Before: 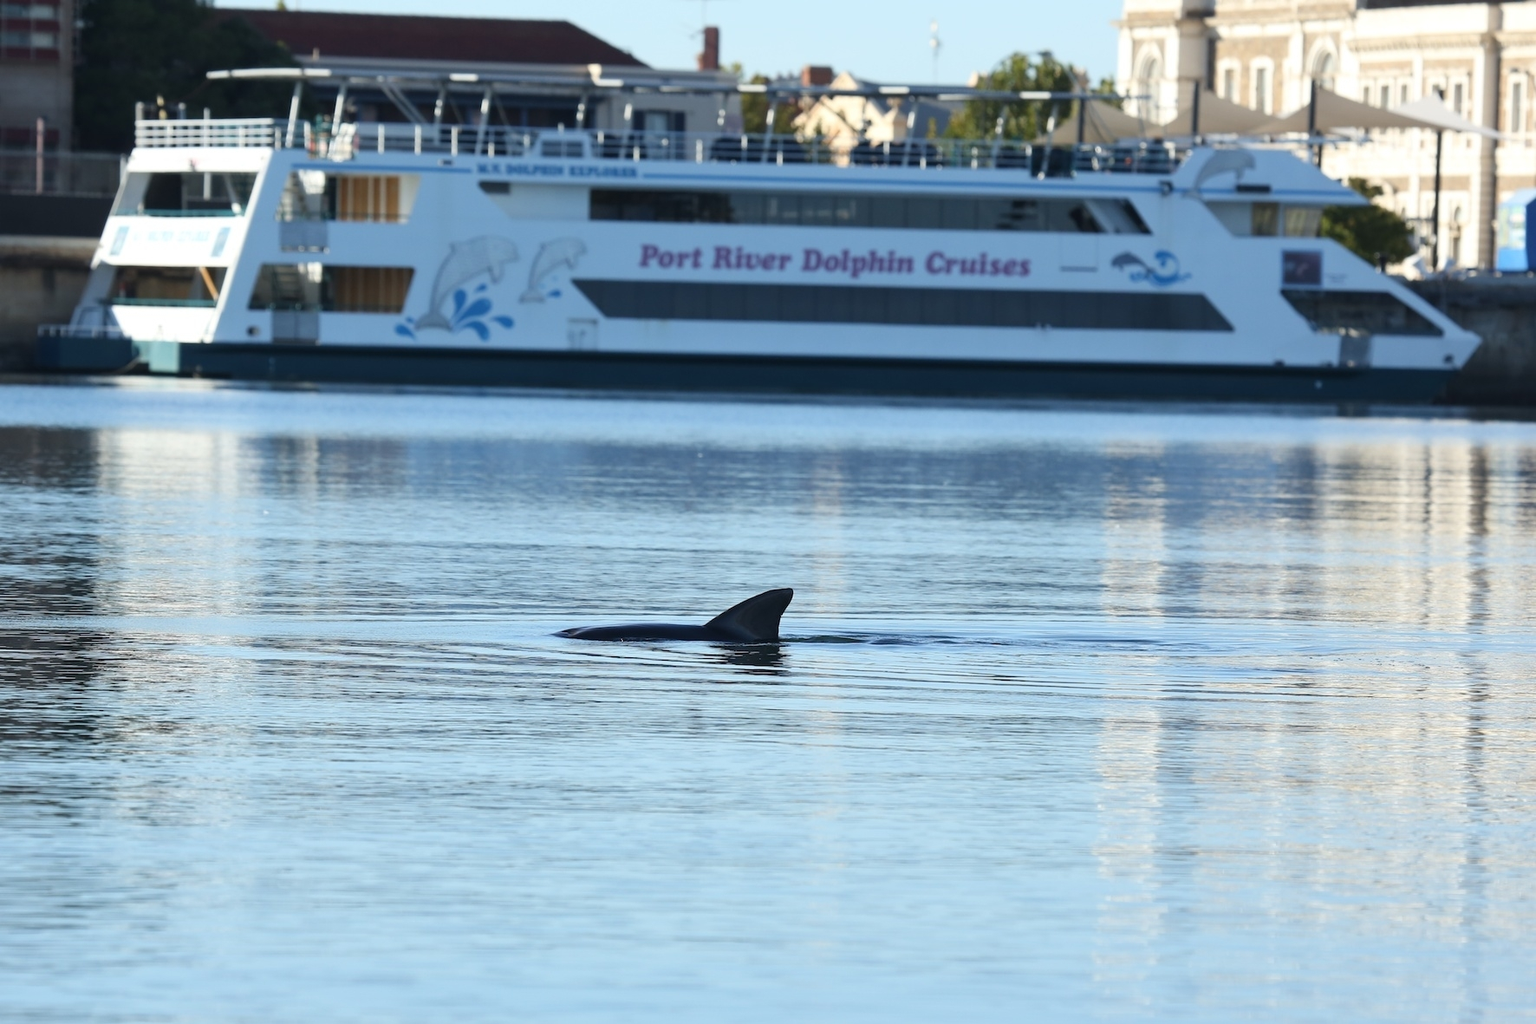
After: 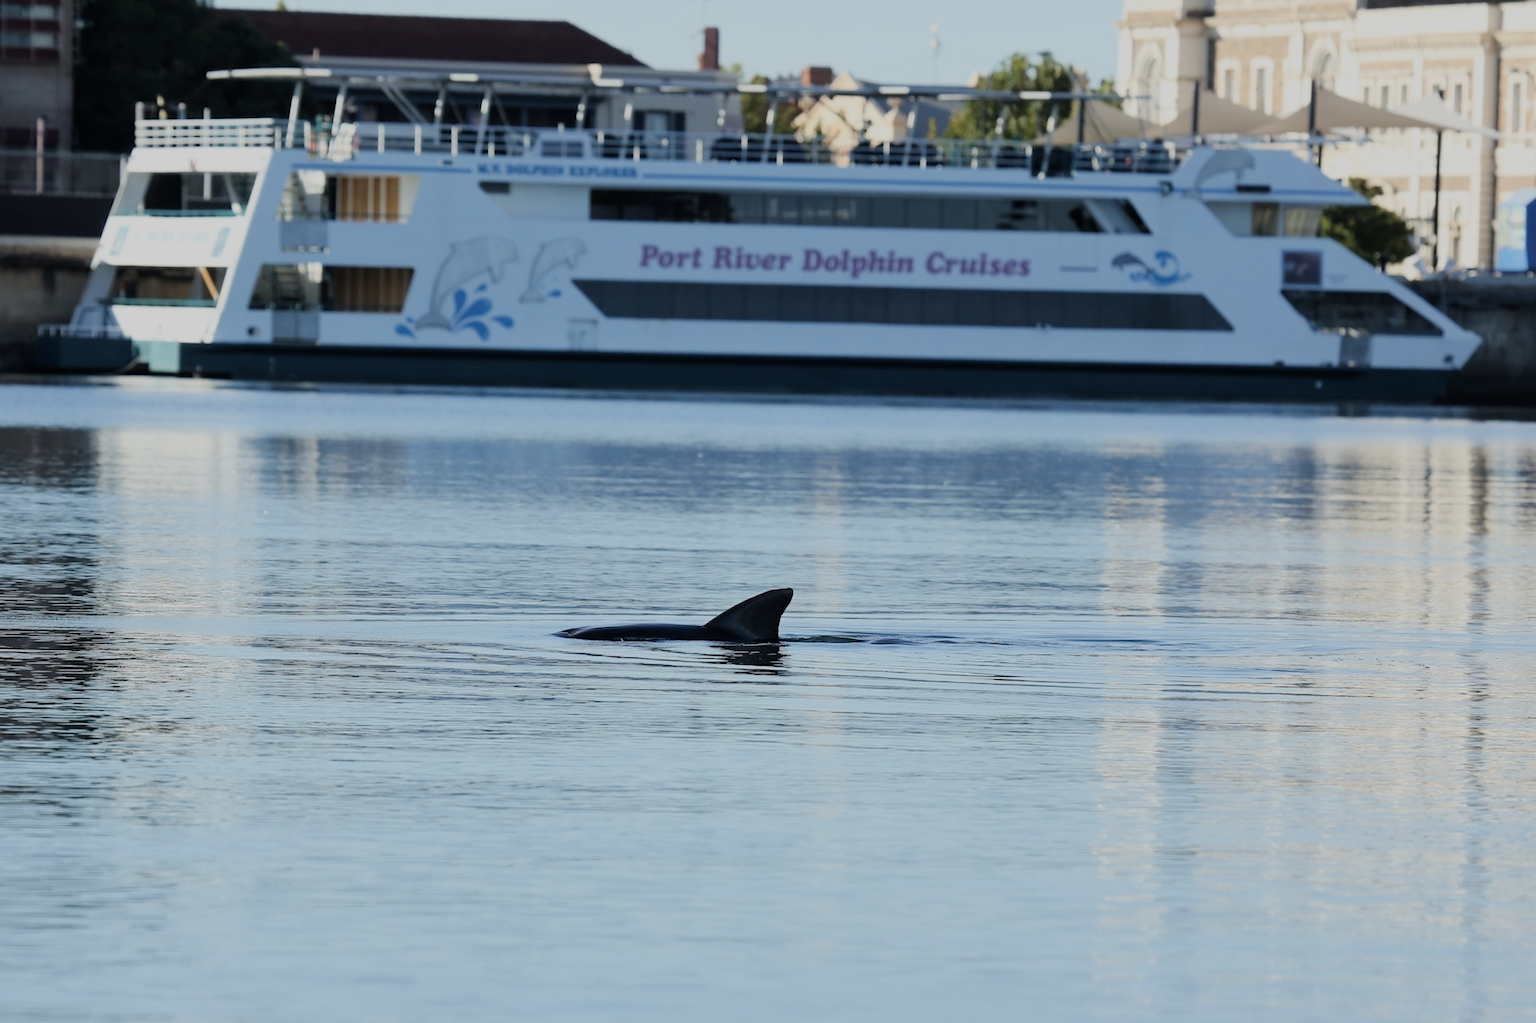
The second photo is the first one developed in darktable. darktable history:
filmic rgb: black relative exposure -7.15 EV, white relative exposure 5.36 EV, hardness 3.02
contrast brightness saturation: saturation -0.05
